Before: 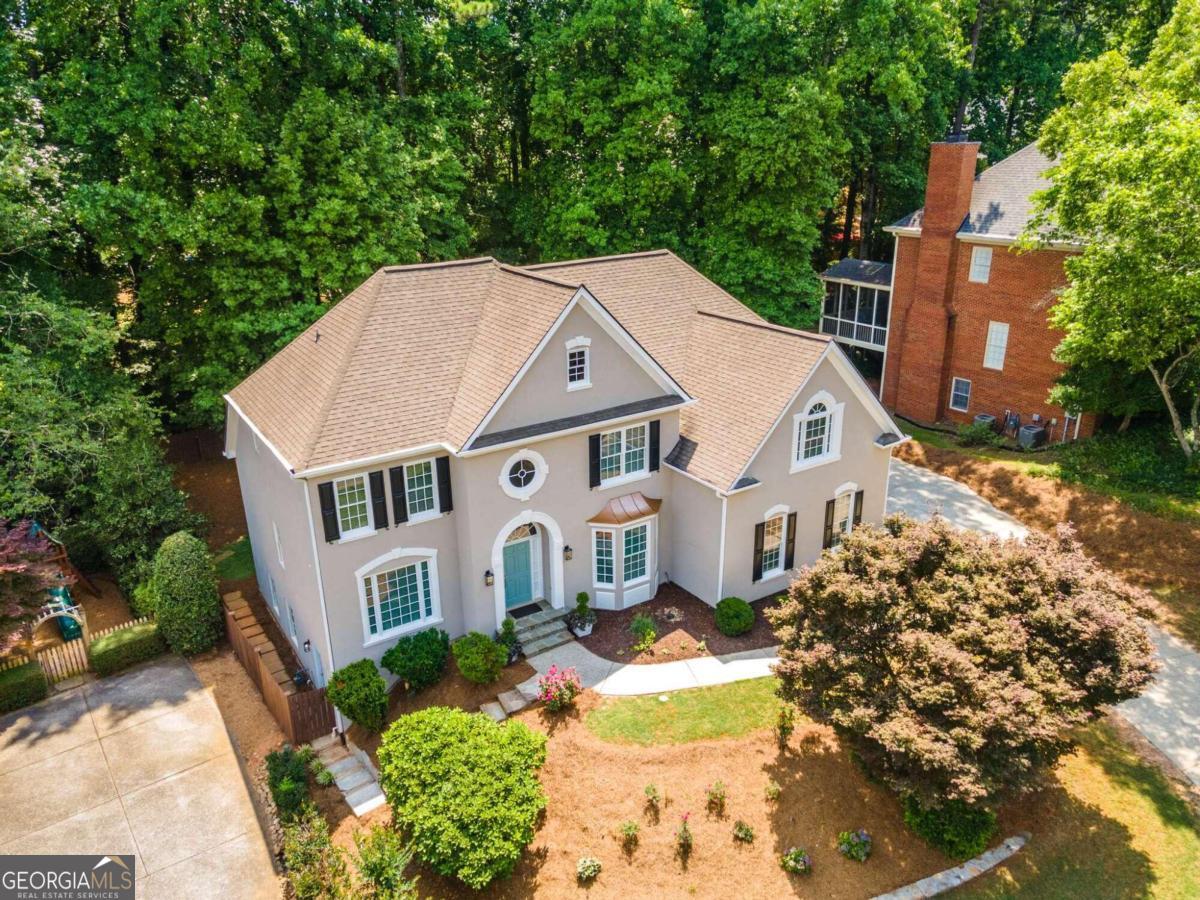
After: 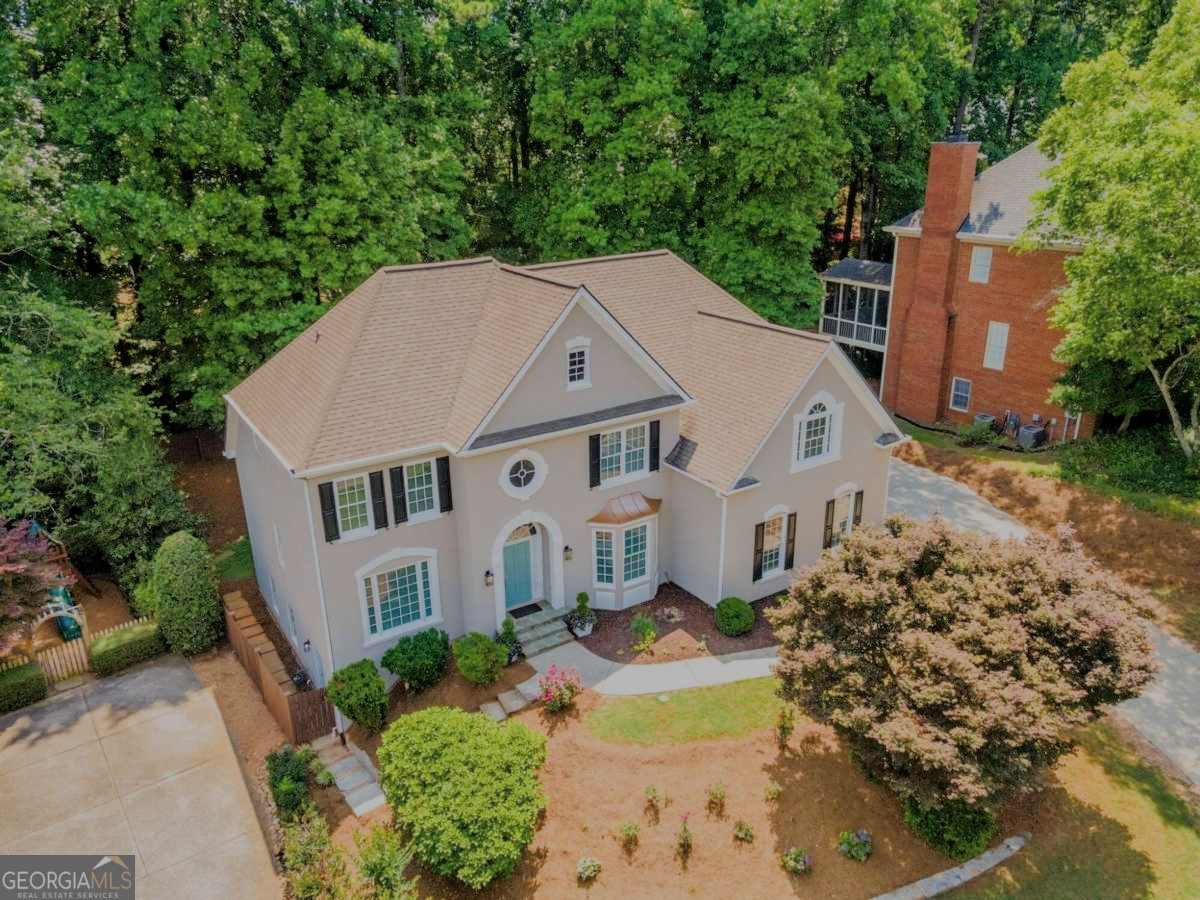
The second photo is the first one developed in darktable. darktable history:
filmic rgb: black relative exposure -7.02 EV, white relative exposure 6.03 EV, target black luminance 0%, hardness 2.76, latitude 61.19%, contrast 0.702, highlights saturation mix 11.5%, shadows ↔ highlights balance -0.119%, iterations of high-quality reconstruction 0
tone equalizer: -7 EV 0.169 EV, -6 EV 0.118 EV, -5 EV 0.062 EV, -4 EV 0.036 EV, -2 EV -0.019 EV, -1 EV -0.02 EV, +0 EV -0.061 EV
